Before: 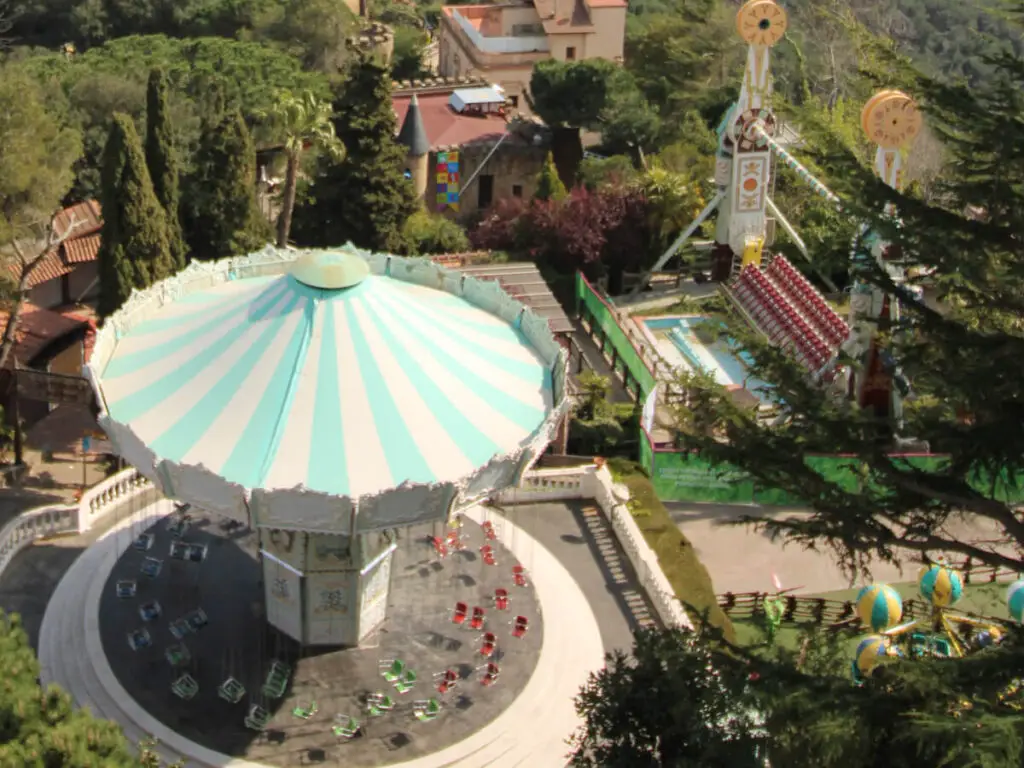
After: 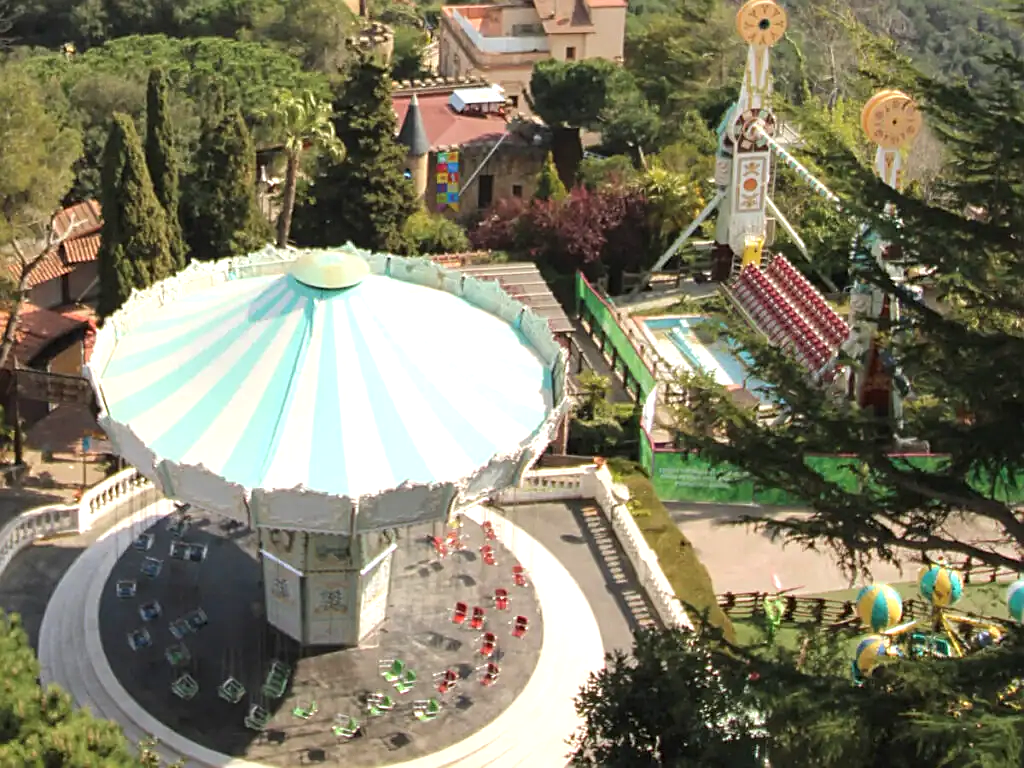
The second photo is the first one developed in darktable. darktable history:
exposure: black level correction 0, exposure 0.498 EV, compensate highlight preservation false
sharpen: amount 0.492
tone equalizer: smoothing diameter 2.11%, edges refinement/feathering 21.49, mask exposure compensation -1.57 EV, filter diffusion 5
